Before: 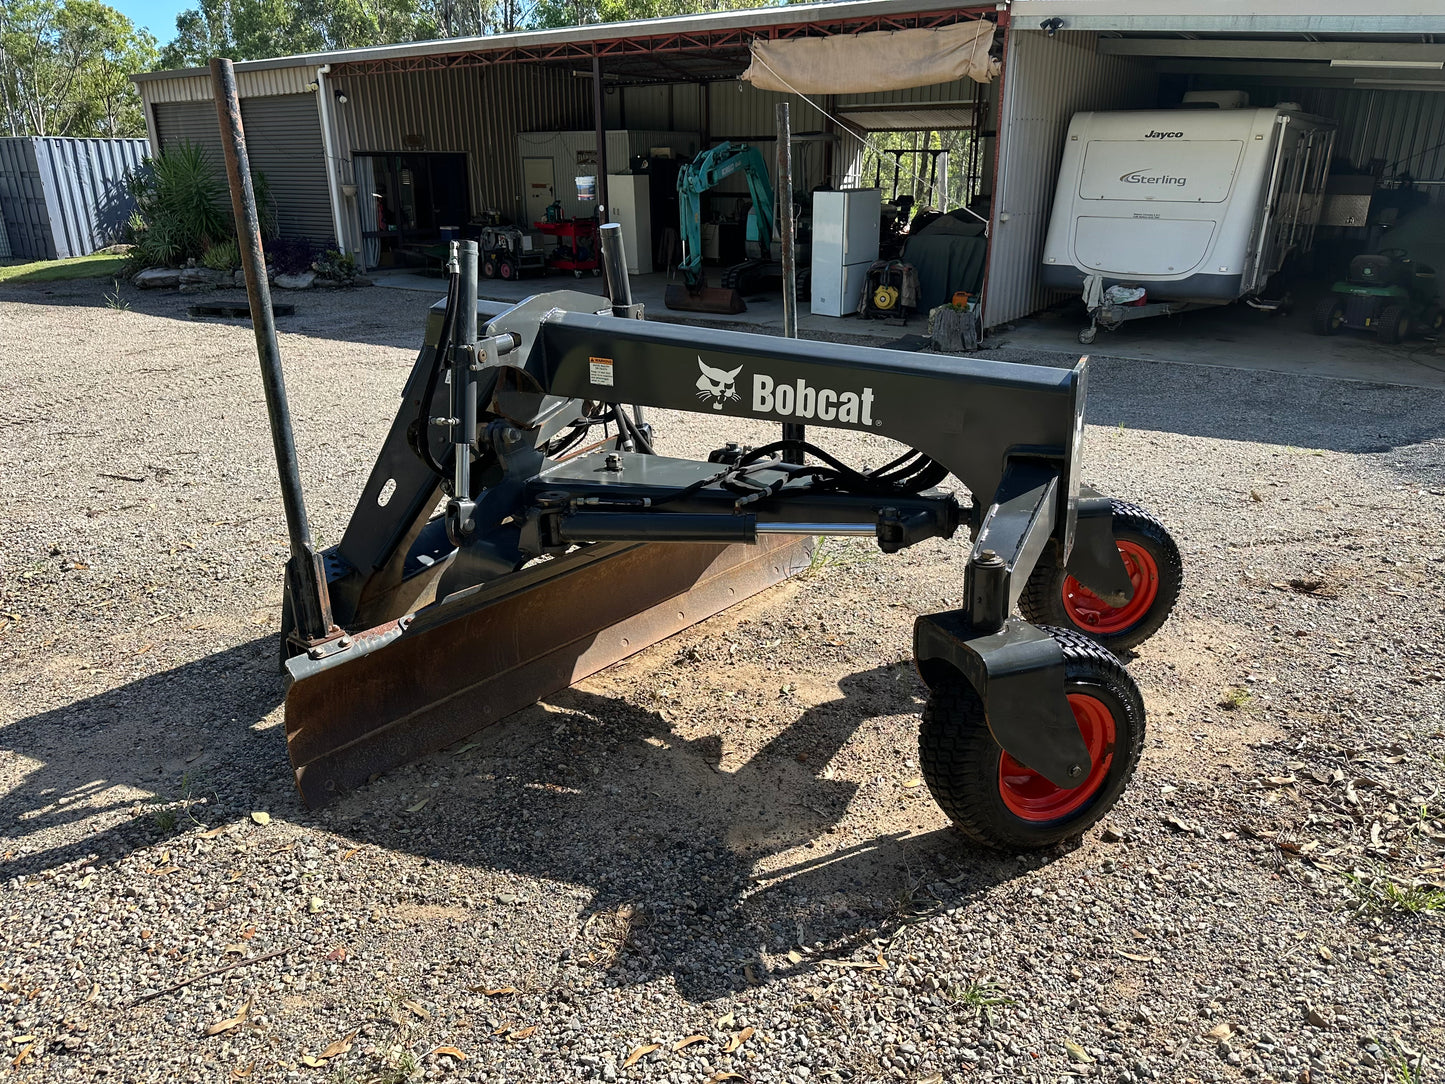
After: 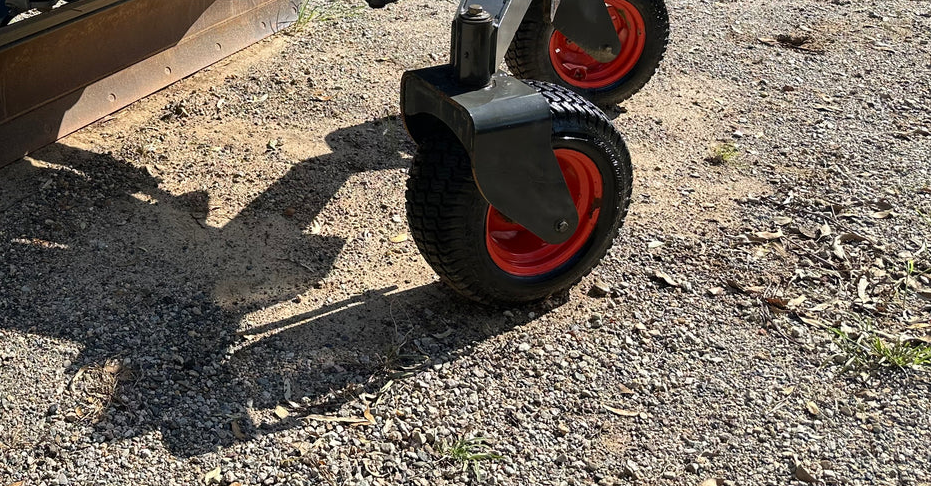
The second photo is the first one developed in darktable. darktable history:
crop and rotate: left 35.518%, top 50.346%, bottom 4.809%
levels: white 99.9%
